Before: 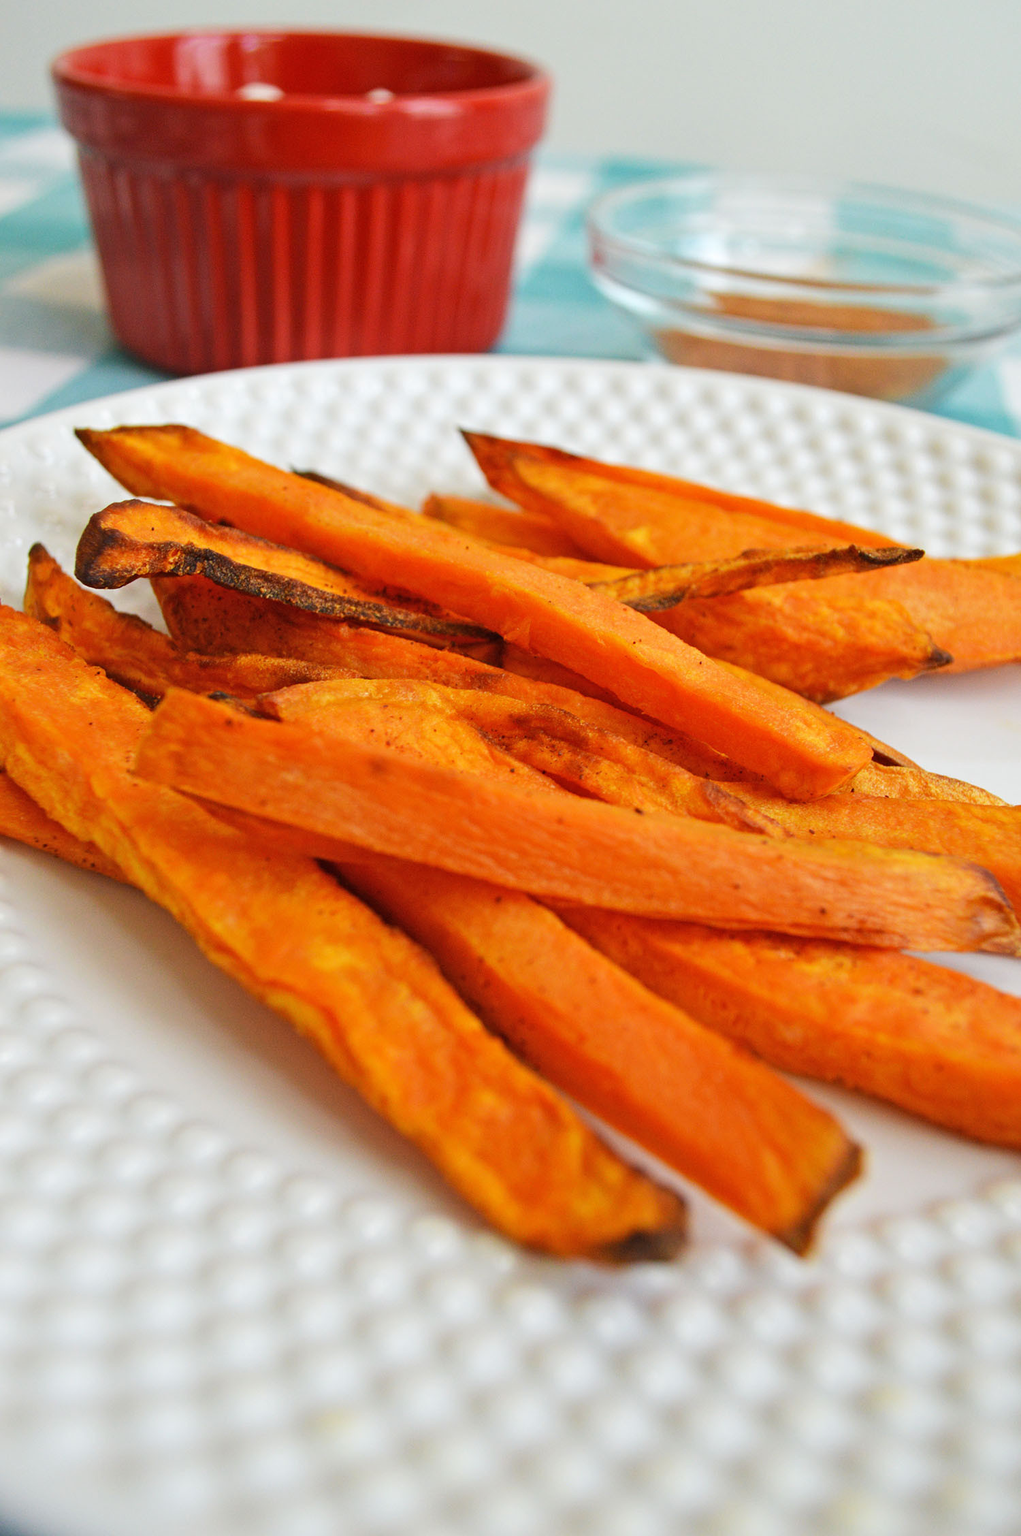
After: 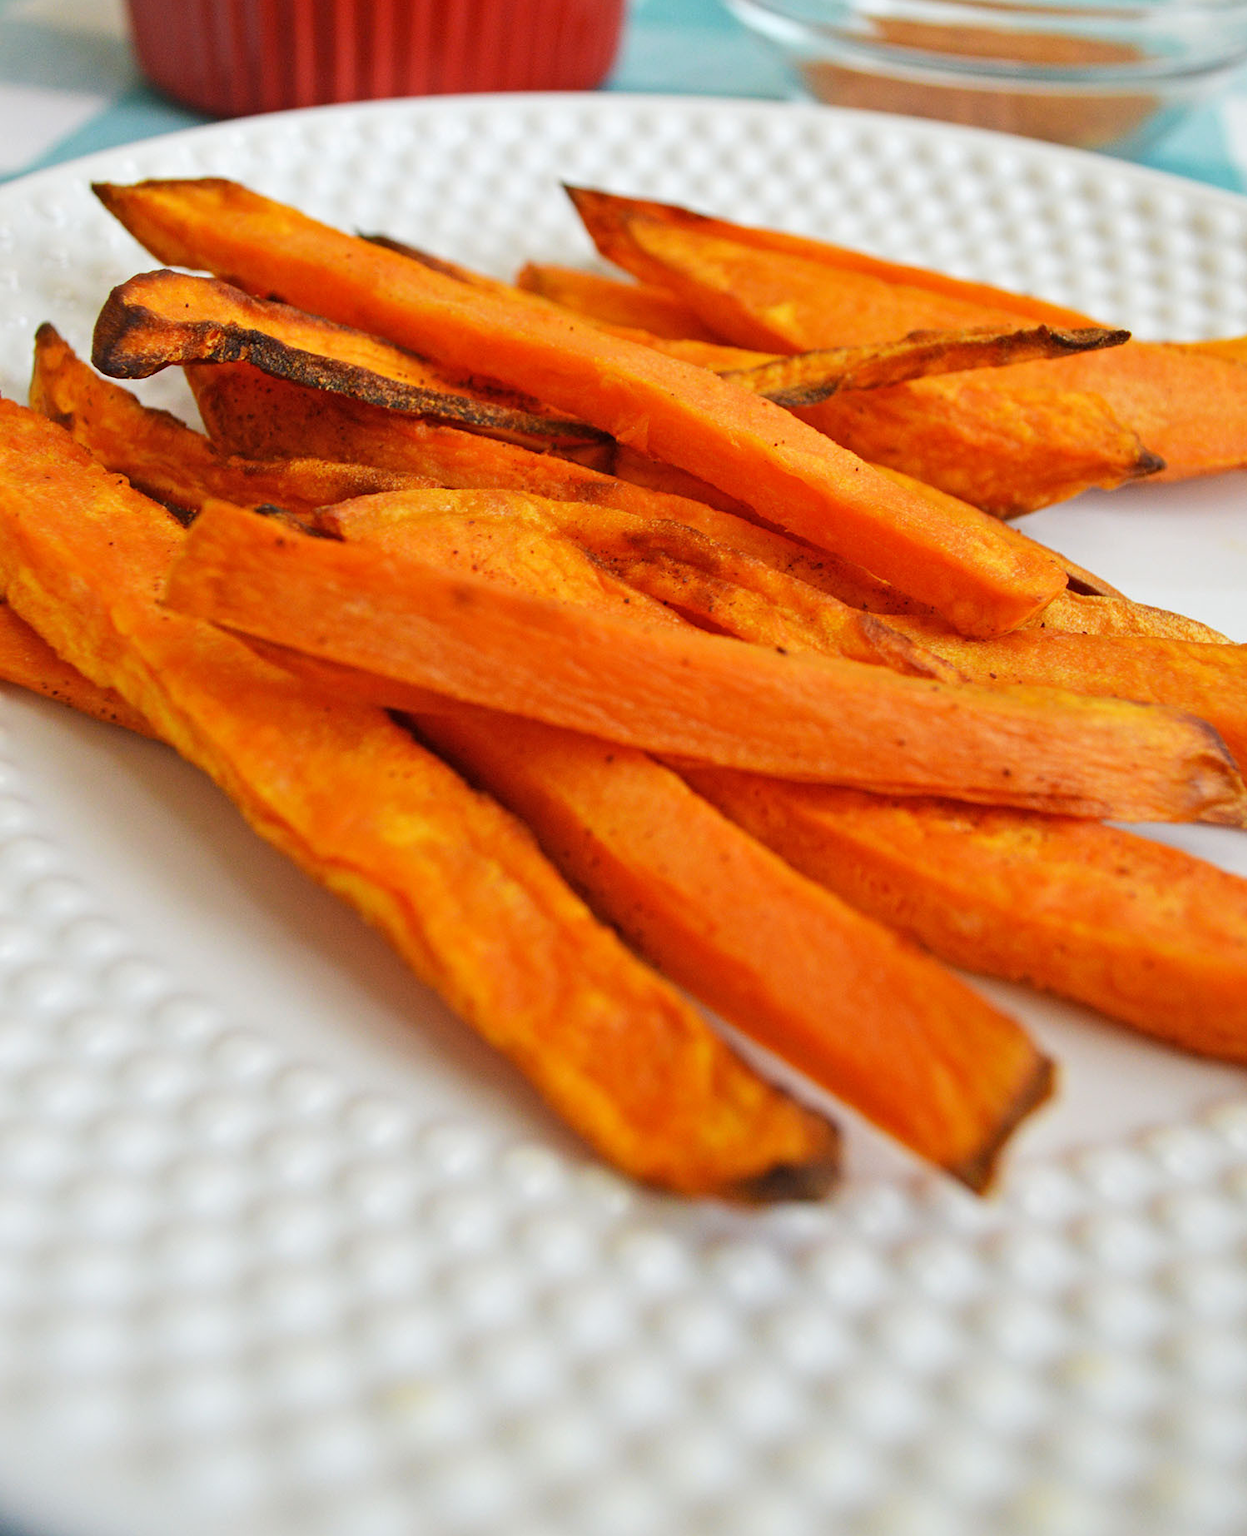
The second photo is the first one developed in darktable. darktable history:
crop and rotate: top 18.183%
exposure: black level correction 0.001, compensate exposure bias true, compensate highlight preservation false
